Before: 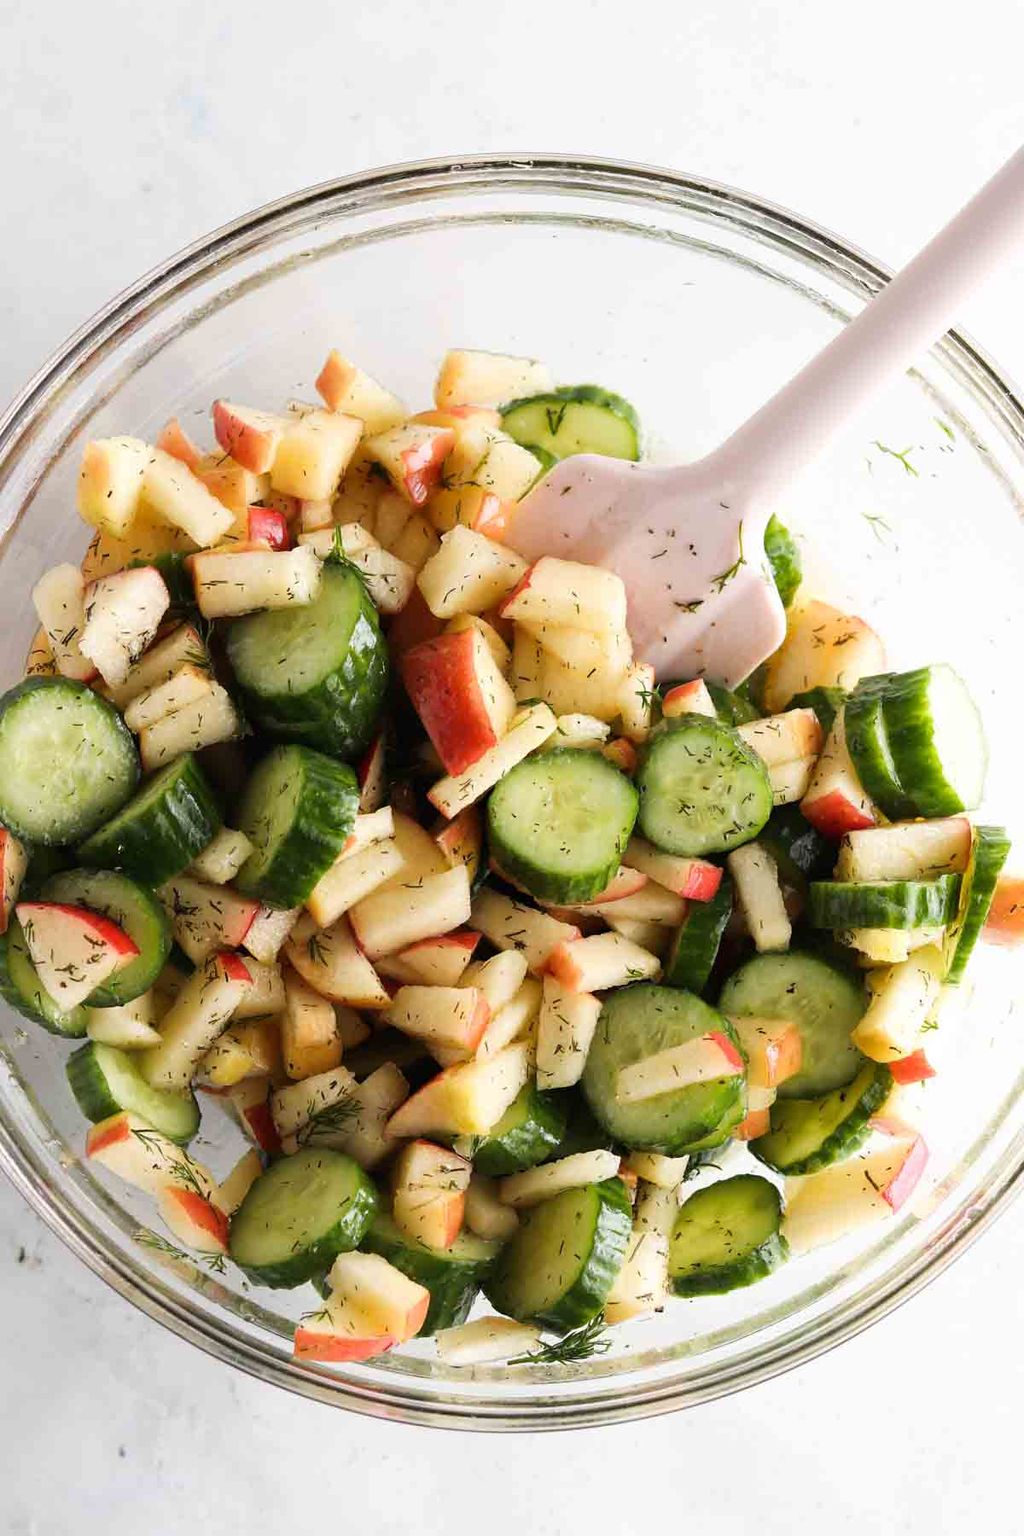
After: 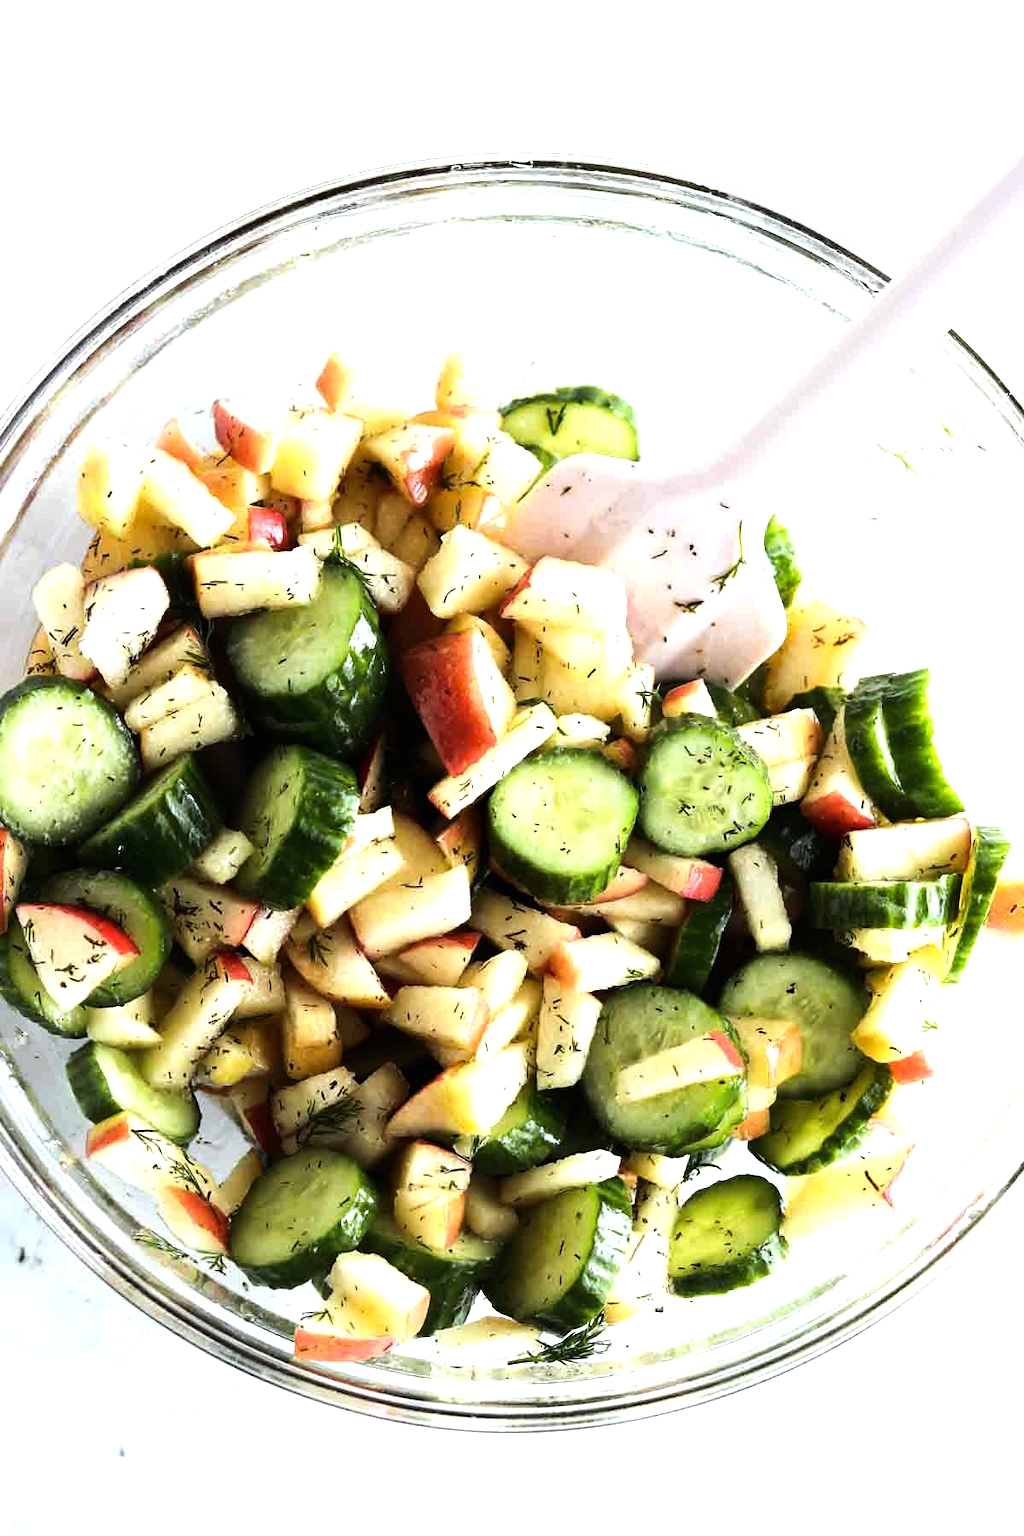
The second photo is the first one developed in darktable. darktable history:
tone equalizer: -8 EV -1.08 EV, -7 EV -1.01 EV, -6 EV -0.867 EV, -5 EV -0.578 EV, -3 EV 0.578 EV, -2 EV 0.867 EV, -1 EV 1.01 EV, +0 EV 1.08 EV, edges refinement/feathering 500, mask exposure compensation -1.57 EV, preserve details no
white balance: red 0.925, blue 1.046
